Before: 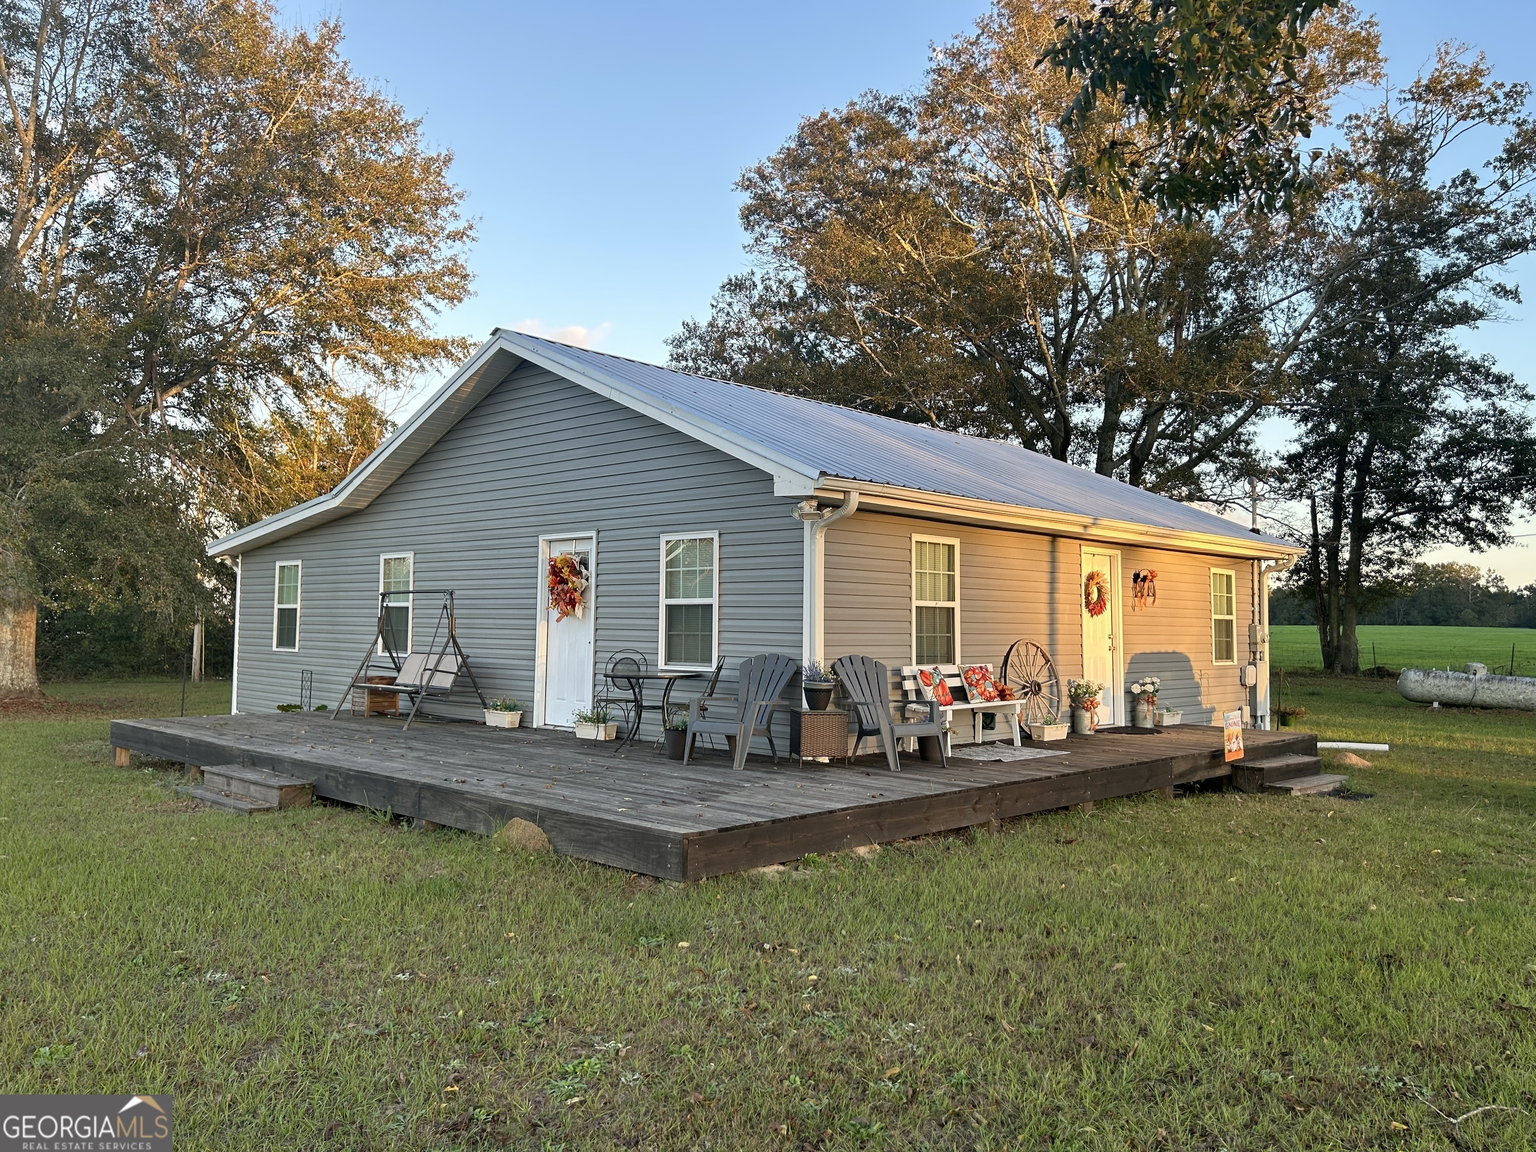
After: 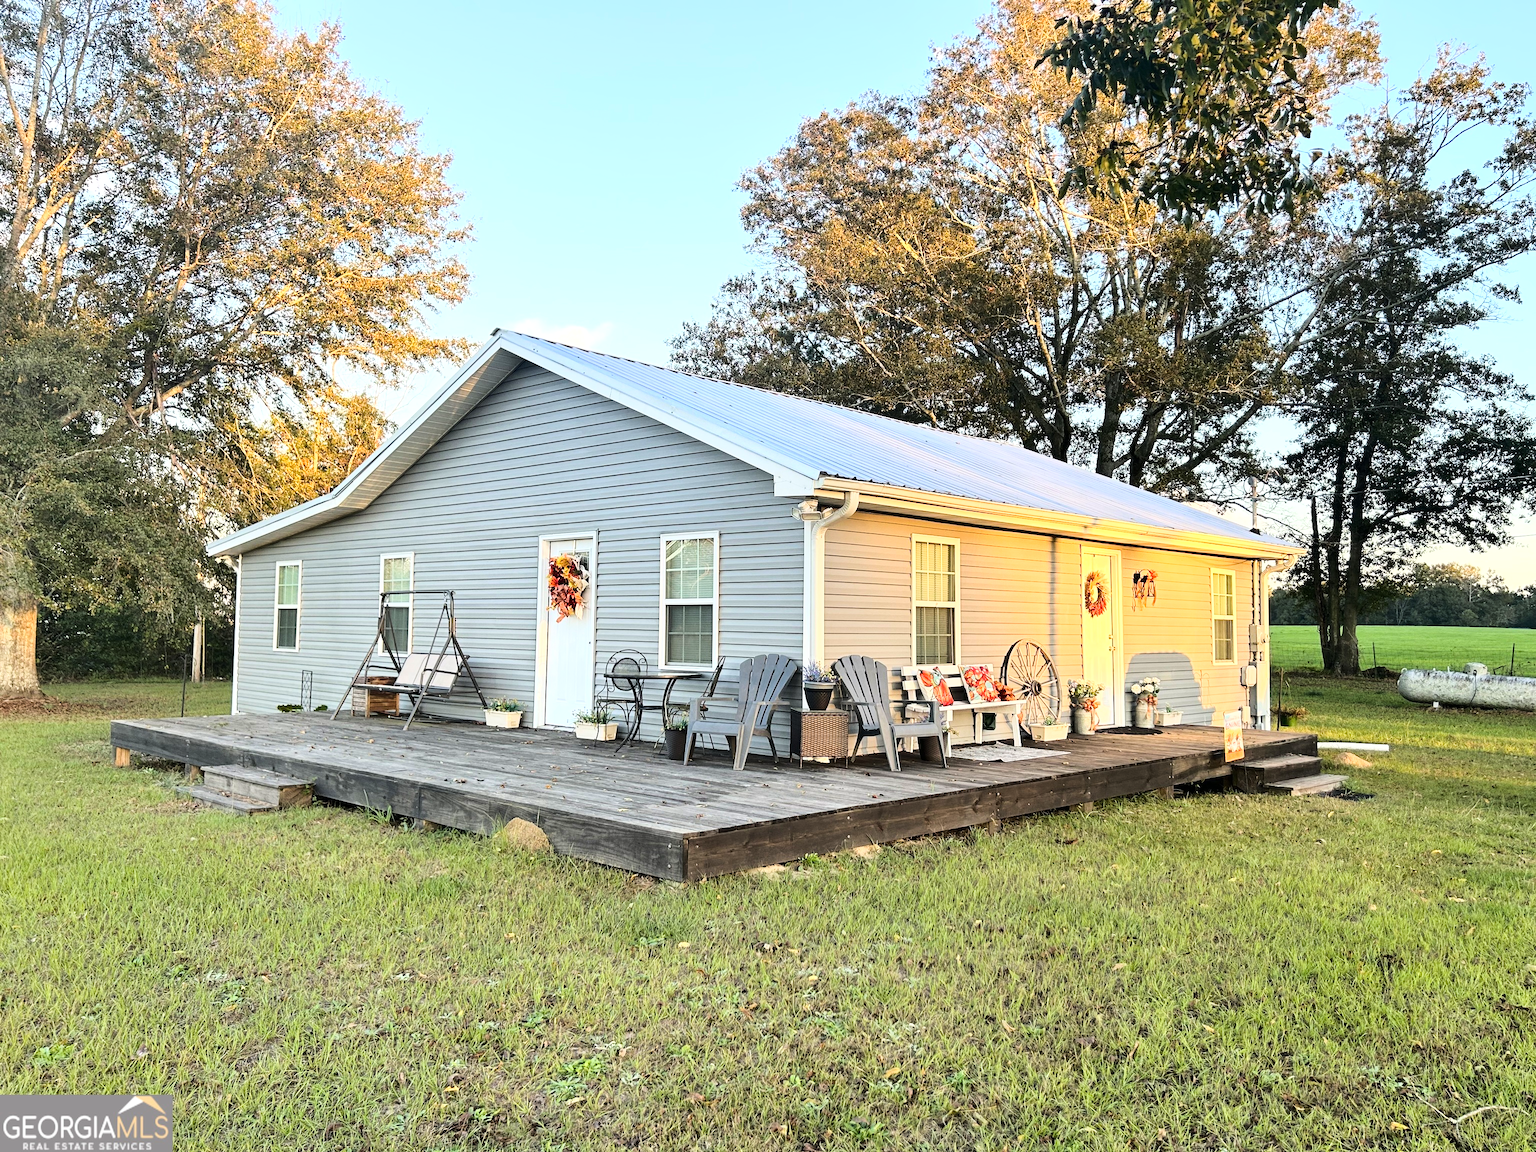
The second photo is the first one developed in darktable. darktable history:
tone equalizer: -8 EV -0.395 EV, -7 EV -0.401 EV, -6 EV -0.337 EV, -5 EV -0.212 EV, -3 EV 0.206 EV, -2 EV 0.357 EV, -1 EV 0.392 EV, +0 EV 0.438 EV, edges refinement/feathering 500, mask exposure compensation -1.57 EV, preserve details no
color balance rgb: perceptual saturation grading › global saturation 9.577%, perceptual brilliance grading › mid-tones 9.776%, perceptual brilliance grading › shadows 15.172%
base curve: curves: ch0 [(0, 0) (0.028, 0.03) (0.121, 0.232) (0.46, 0.748) (0.859, 0.968) (1, 1)]
tone curve: curves: ch0 [(0, 0) (0.584, 0.595) (1, 1)], color space Lab, independent channels, preserve colors none
exposure: compensate highlight preservation false
